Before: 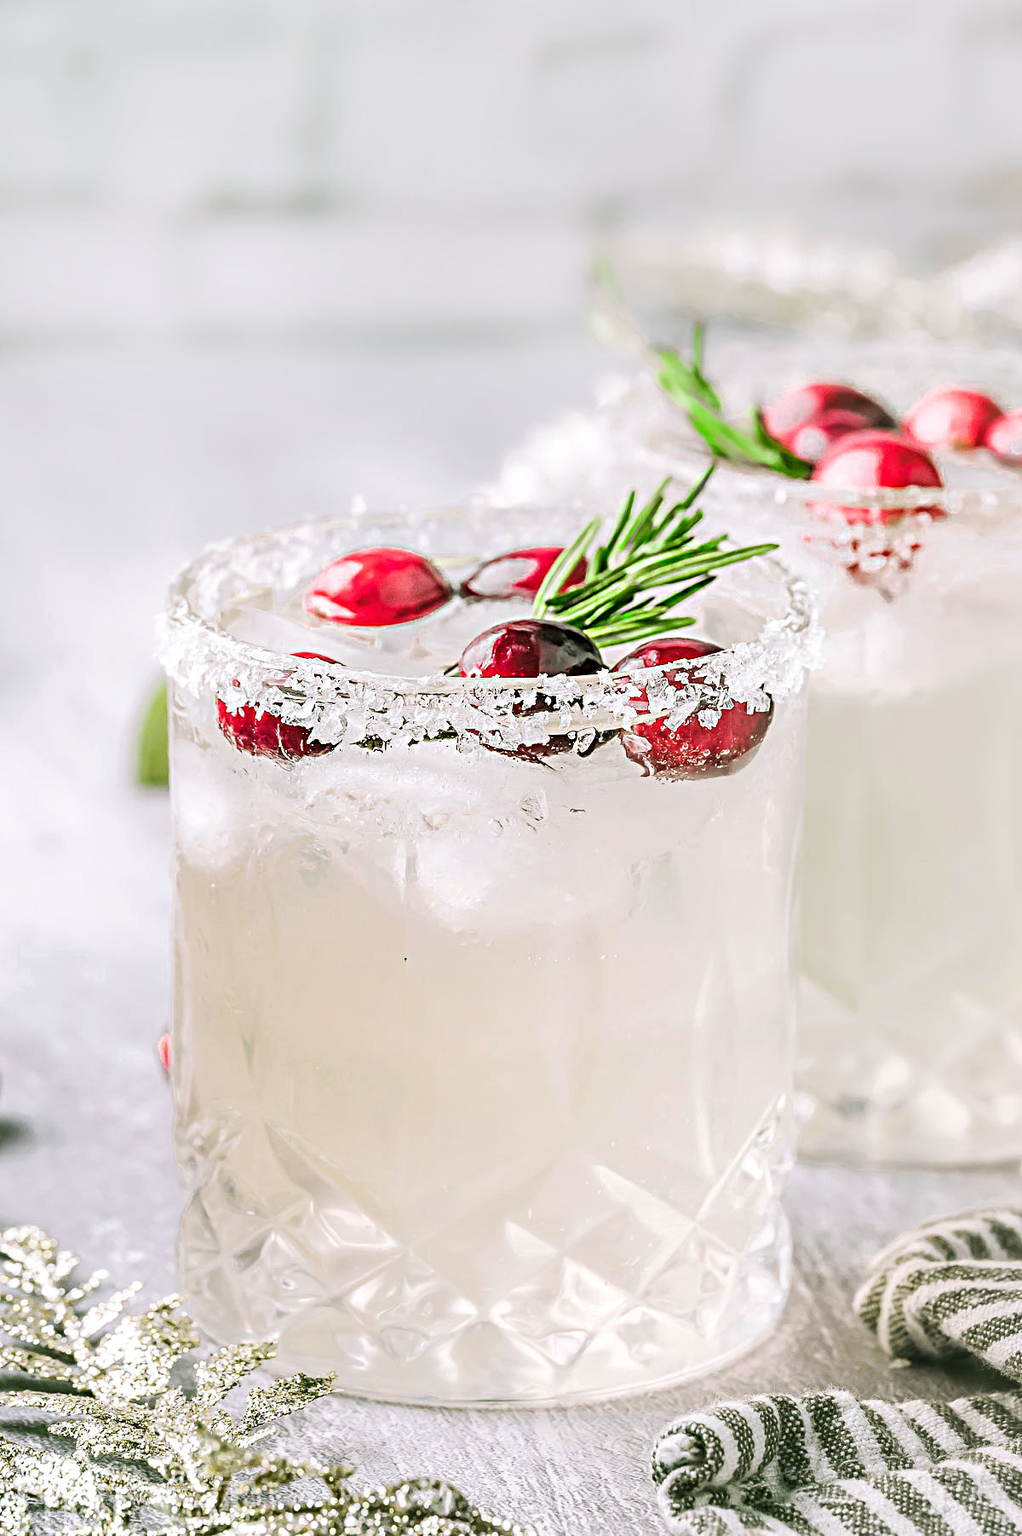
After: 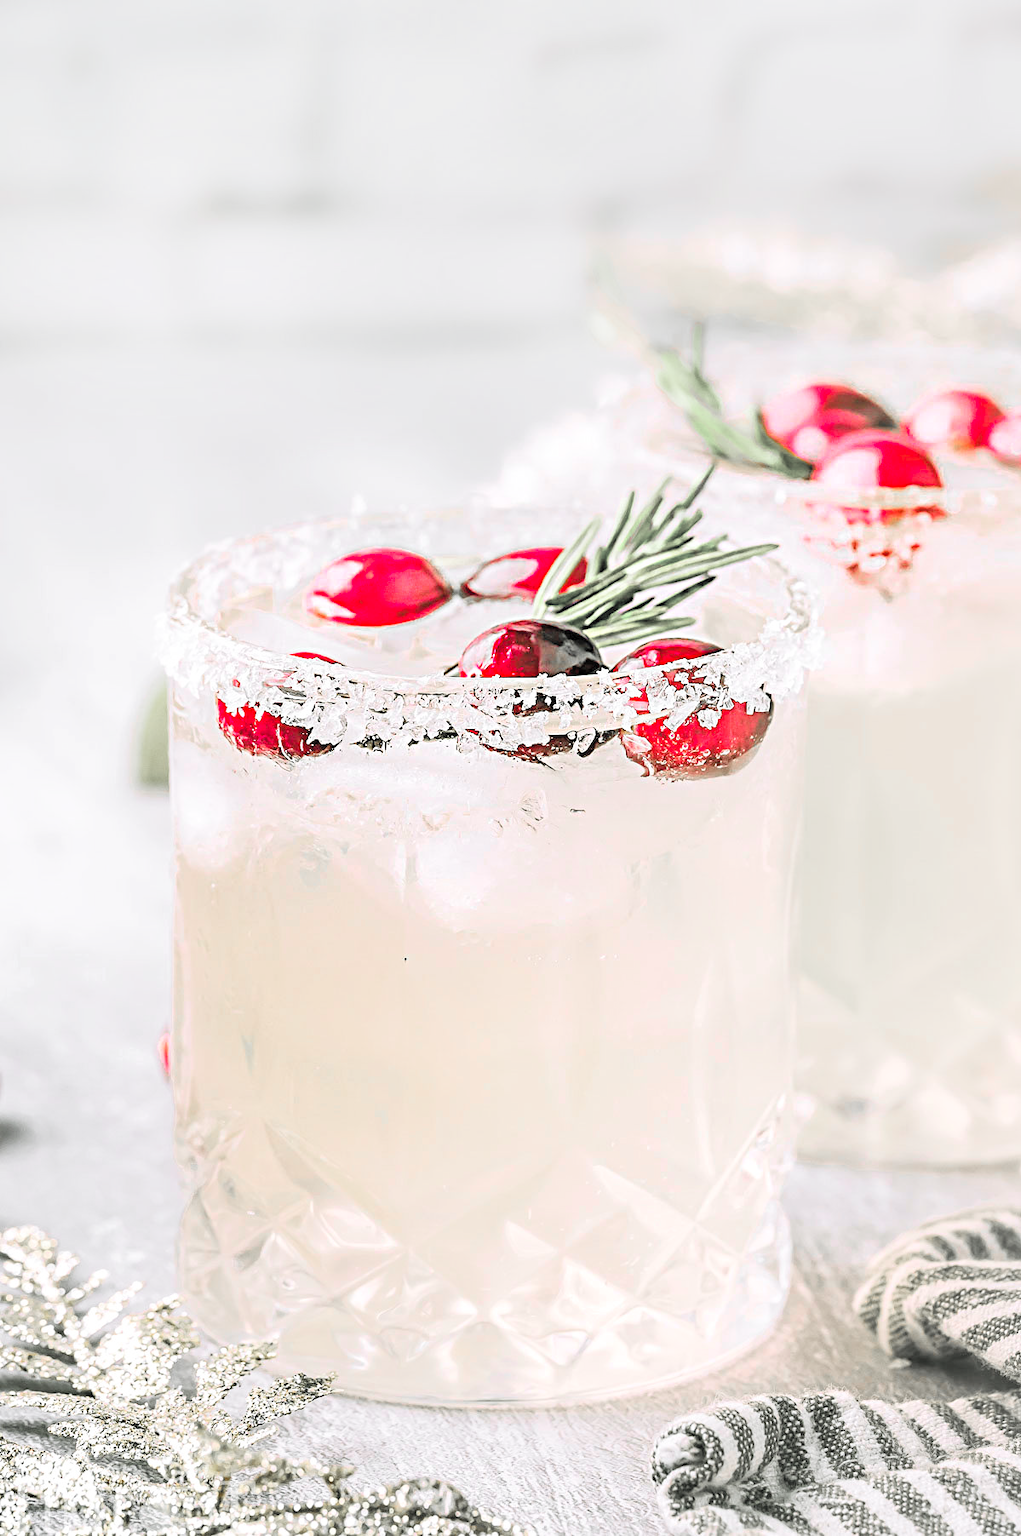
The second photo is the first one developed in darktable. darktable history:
color zones: curves: ch1 [(0, 0.638) (0.193, 0.442) (0.286, 0.15) (0.429, 0.14) (0.571, 0.142) (0.714, 0.154) (0.857, 0.175) (1, 0.638)]
contrast brightness saturation: contrast 0.1, brightness 0.3, saturation 0.14
